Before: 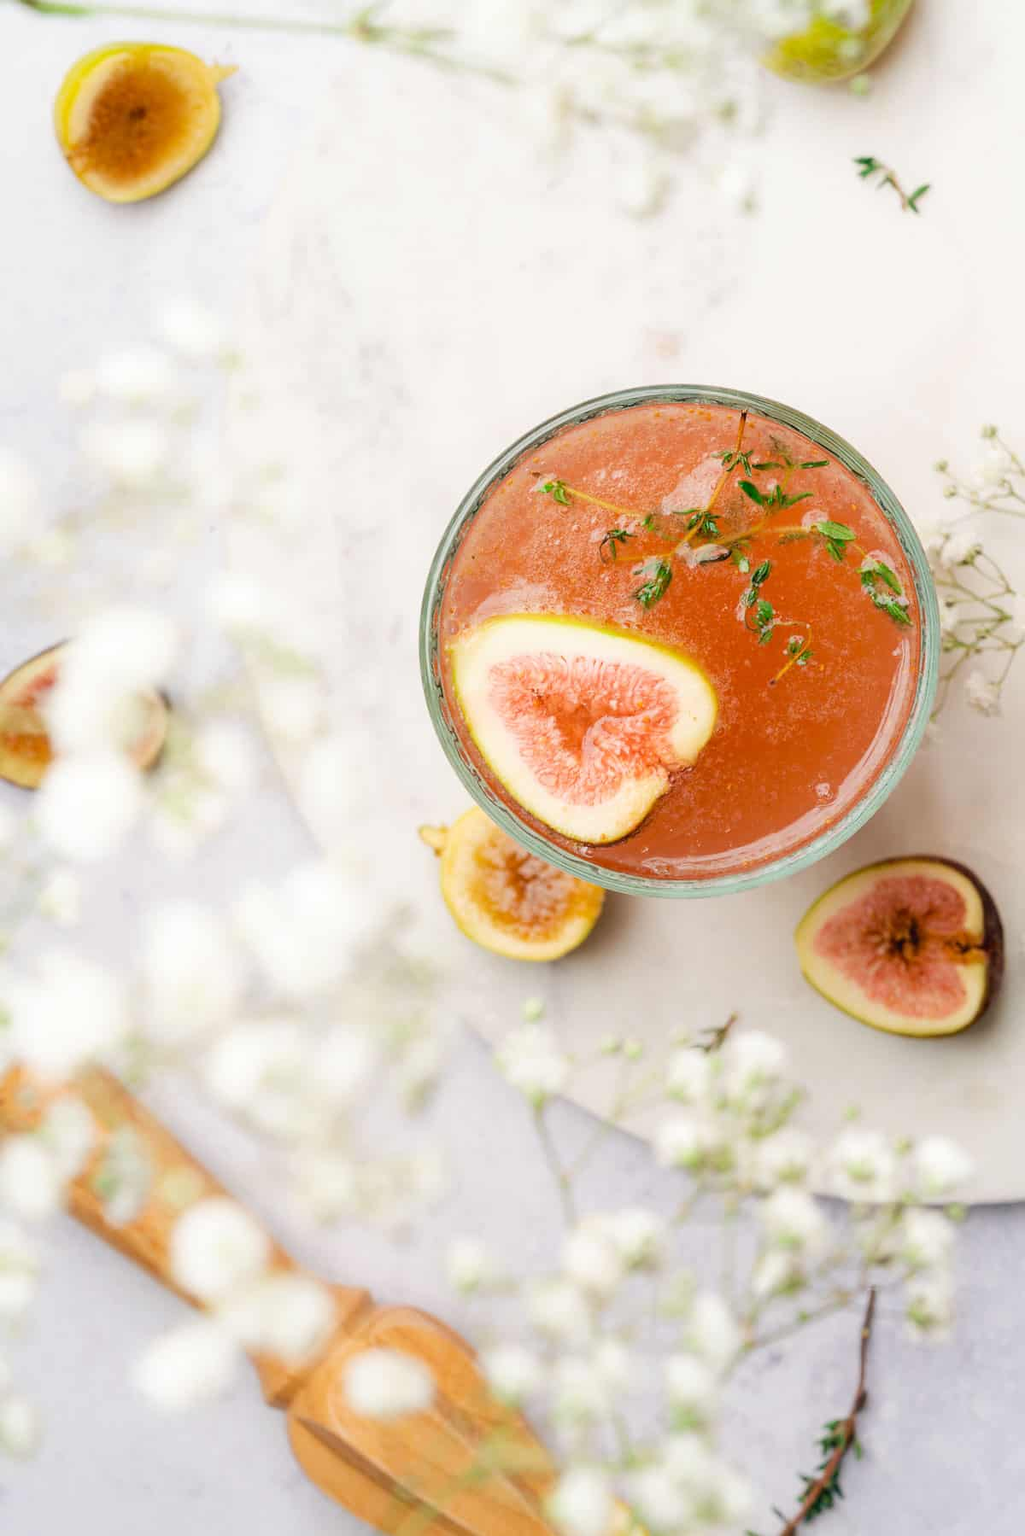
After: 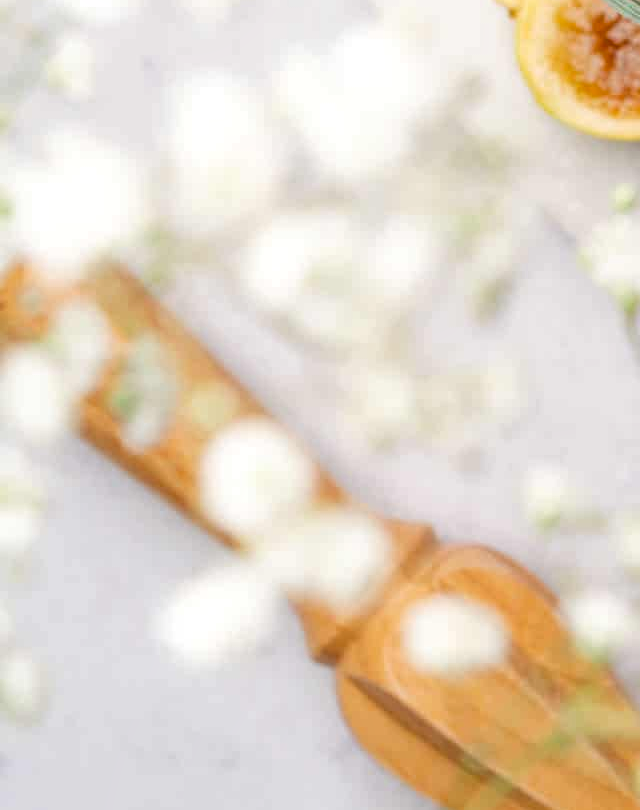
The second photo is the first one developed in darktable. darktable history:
local contrast: on, module defaults
crop and rotate: top 54.778%, right 46.61%, bottom 0.159%
